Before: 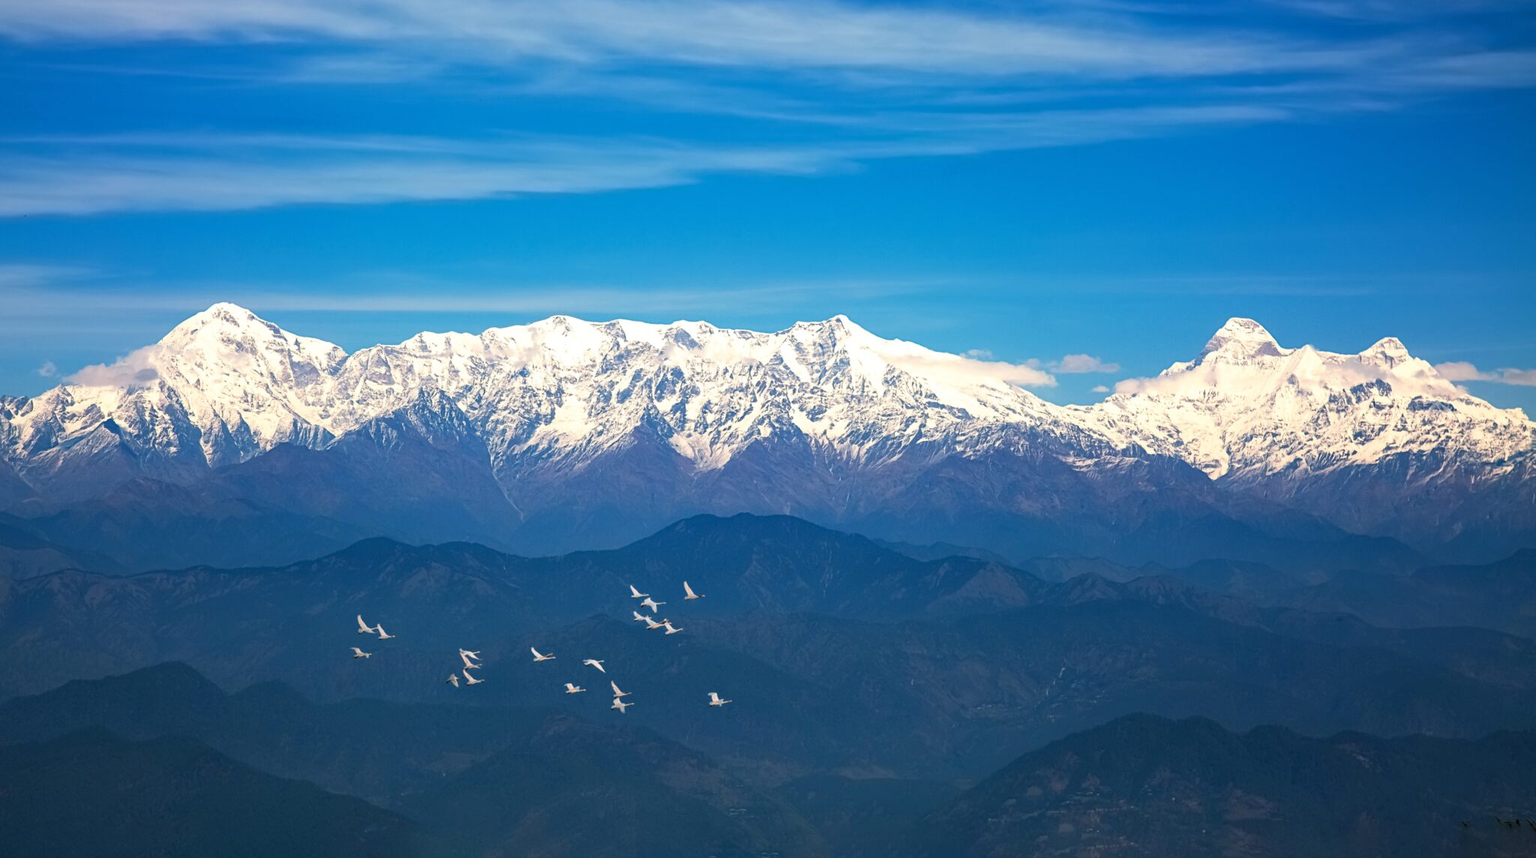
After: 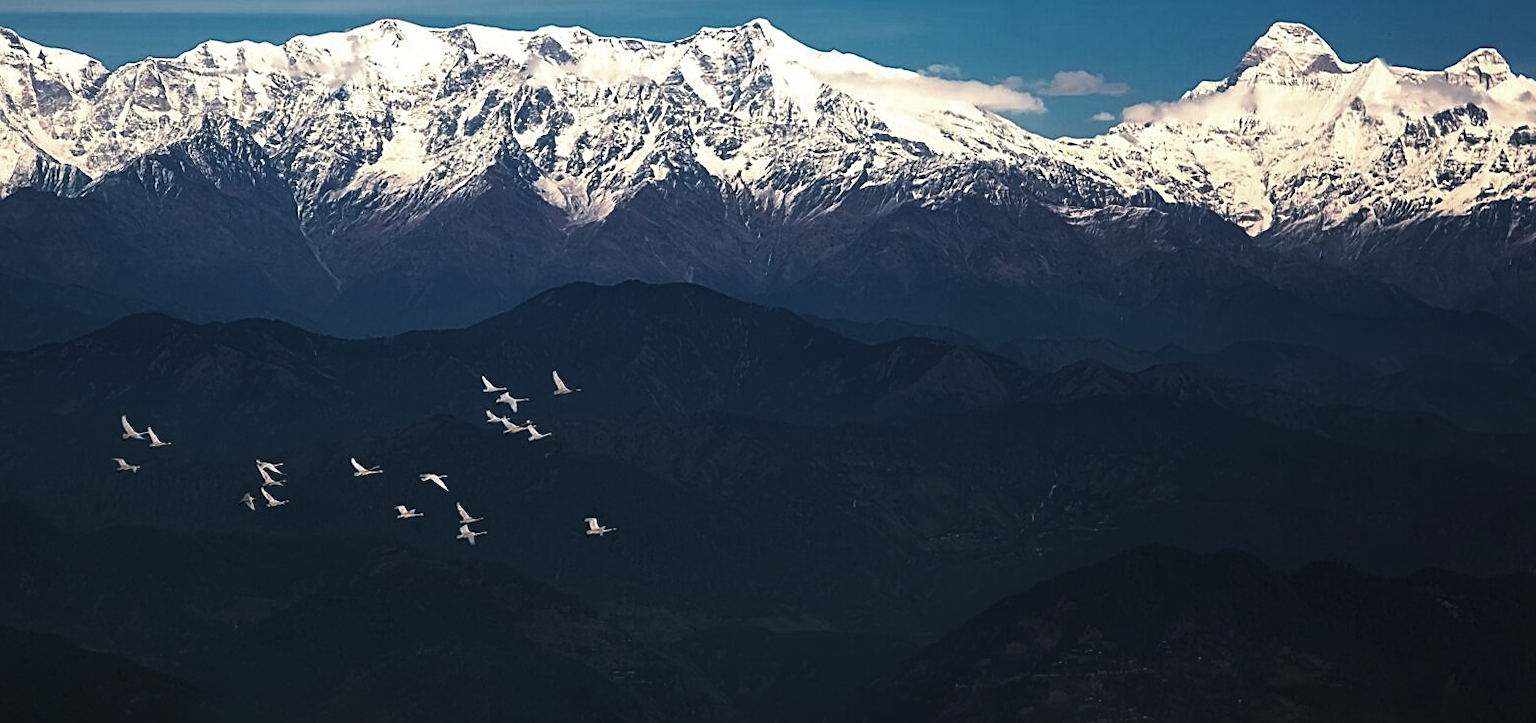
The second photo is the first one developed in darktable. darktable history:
levels: levels [0, 0.618, 1]
sharpen: on, module defaults
crop and rotate: left 17.299%, top 35.115%, right 7.015%, bottom 1.024%
